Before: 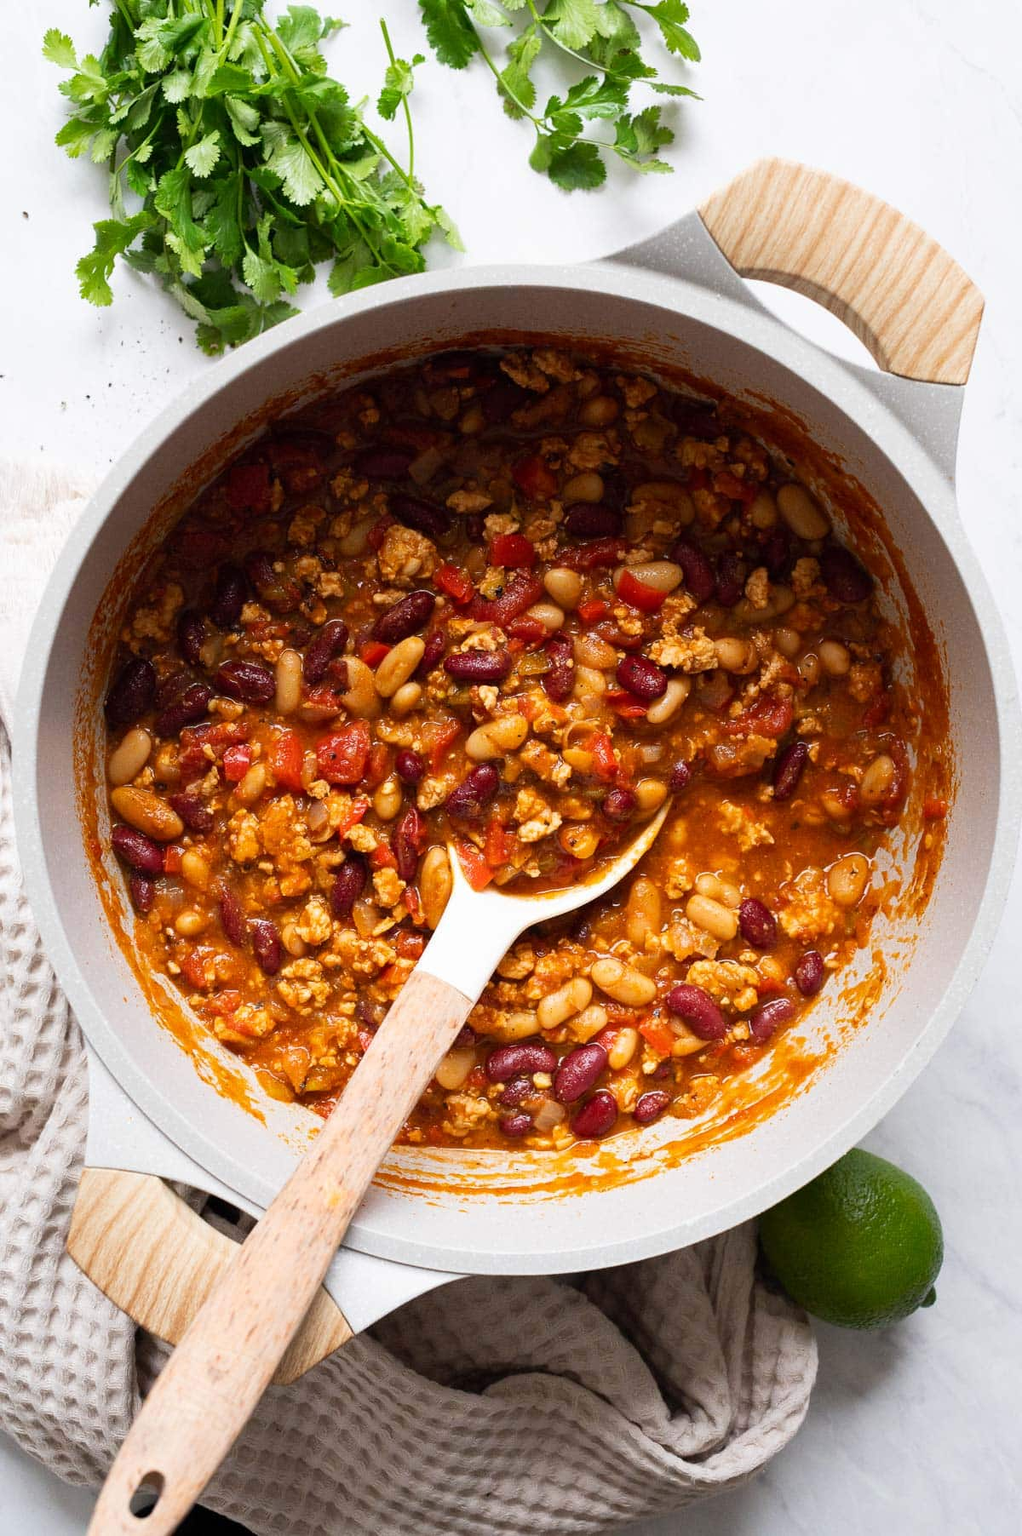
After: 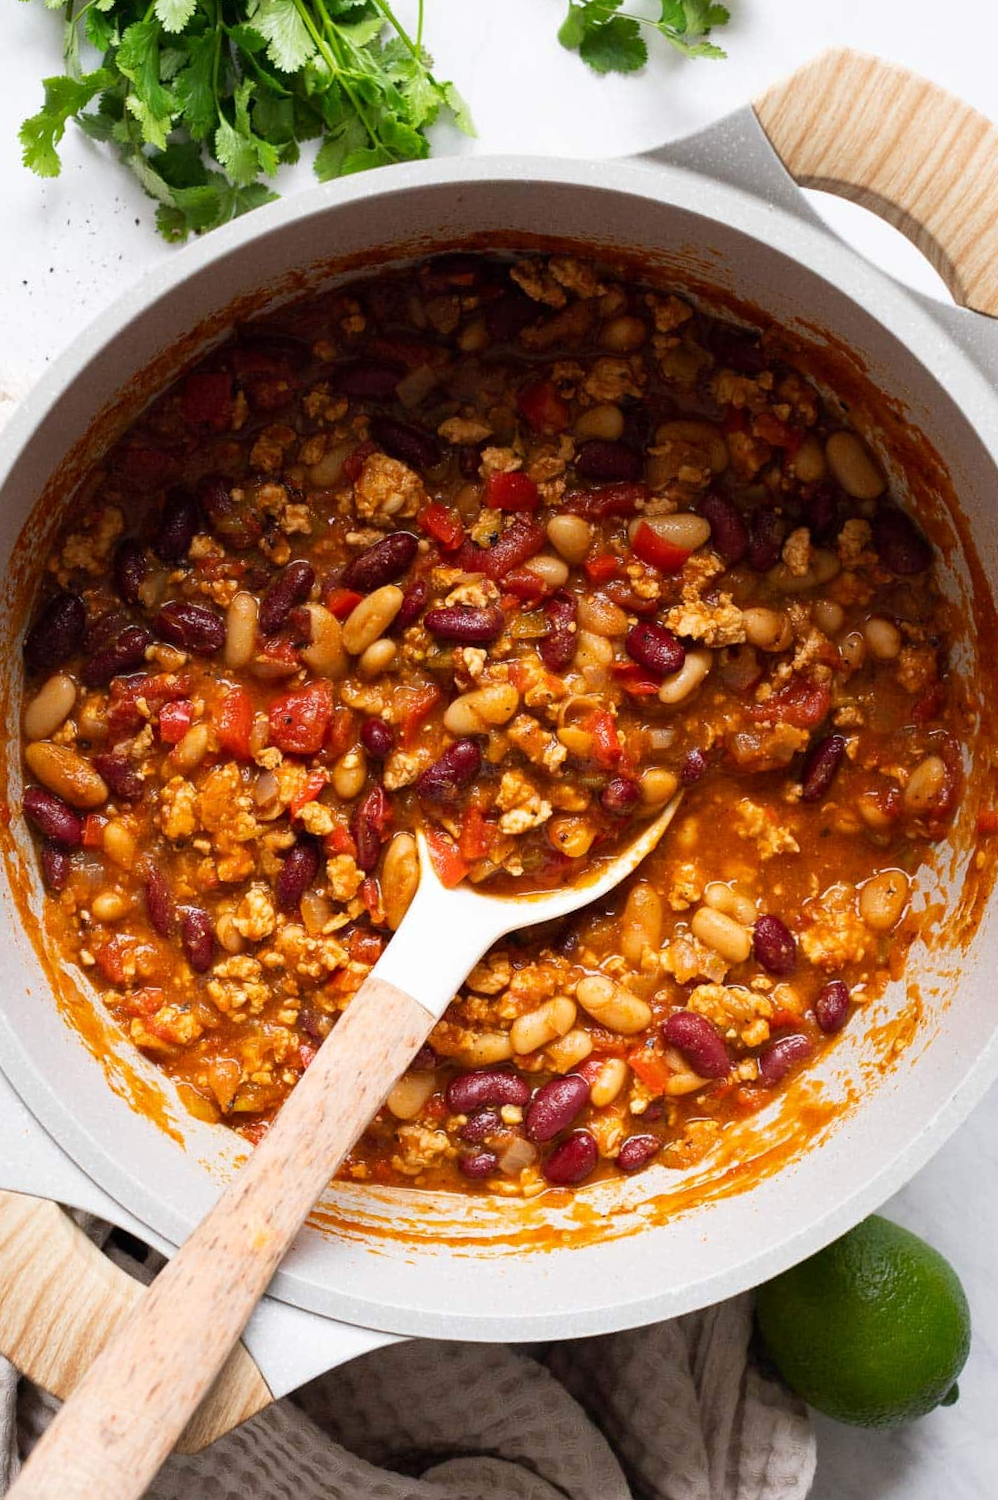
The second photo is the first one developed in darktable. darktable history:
crop and rotate: angle -3.27°, left 5.211%, top 5.211%, right 4.607%, bottom 4.607%
local contrast: mode bilateral grid, contrast 15, coarseness 36, detail 105%, midtone range 0.2
